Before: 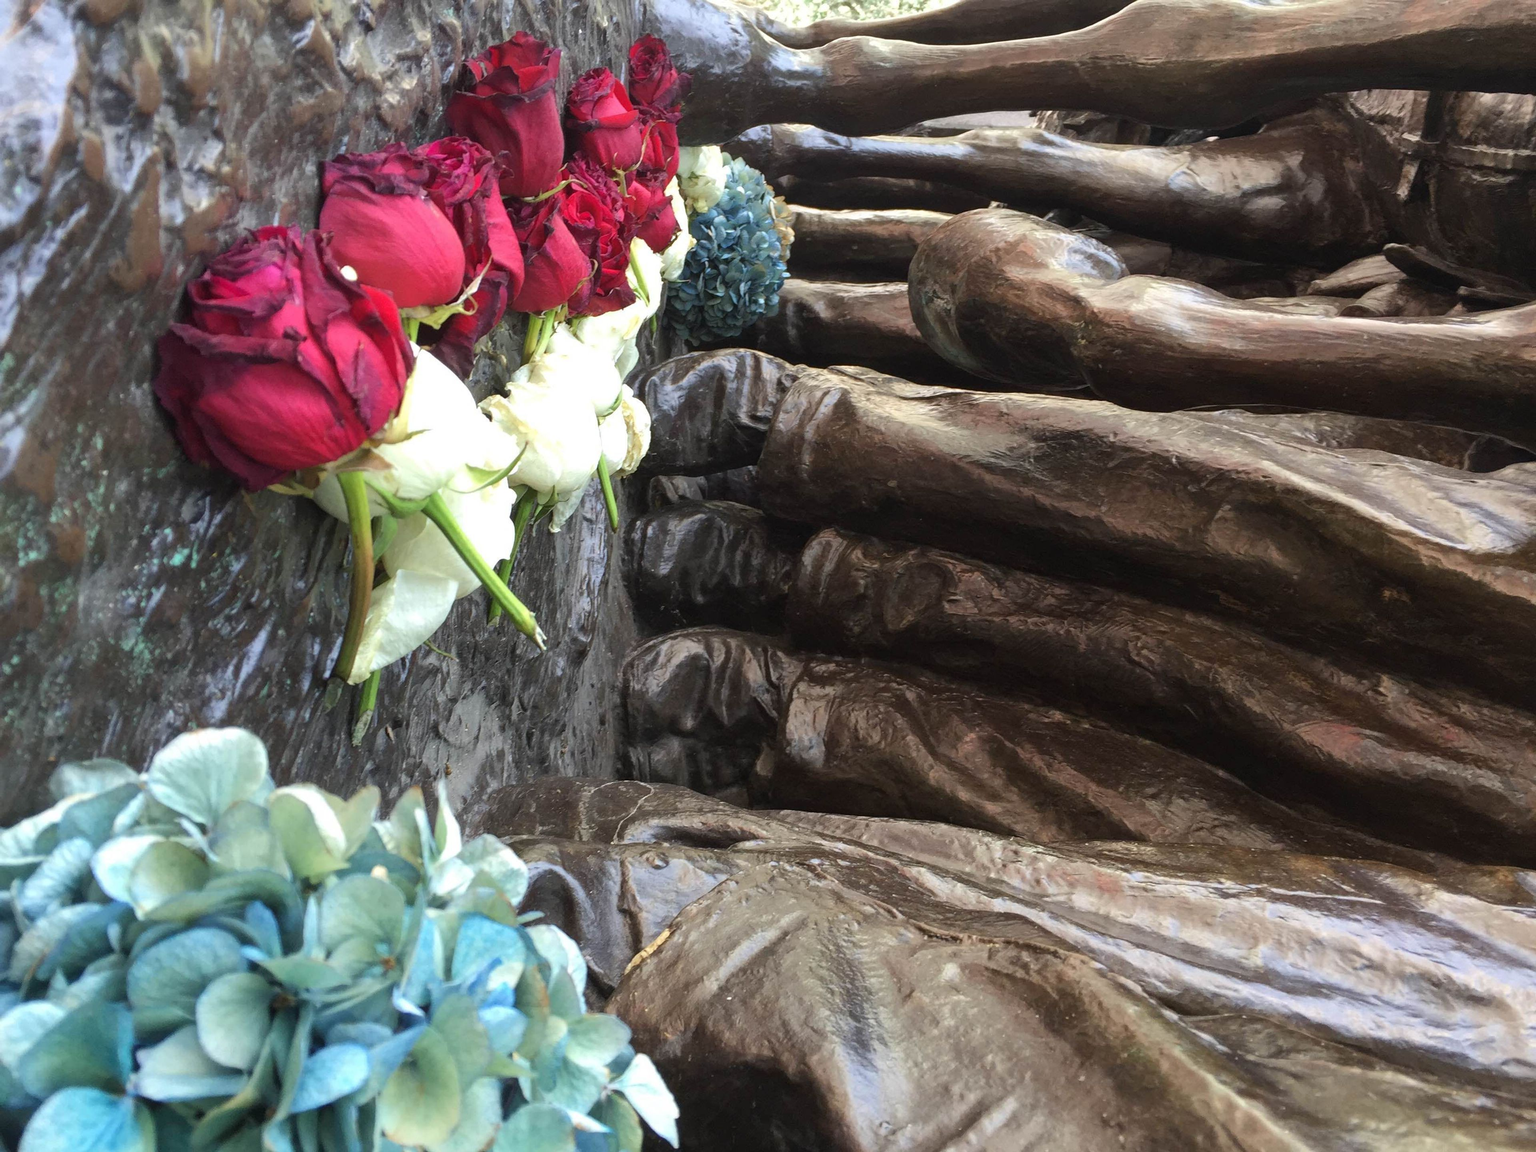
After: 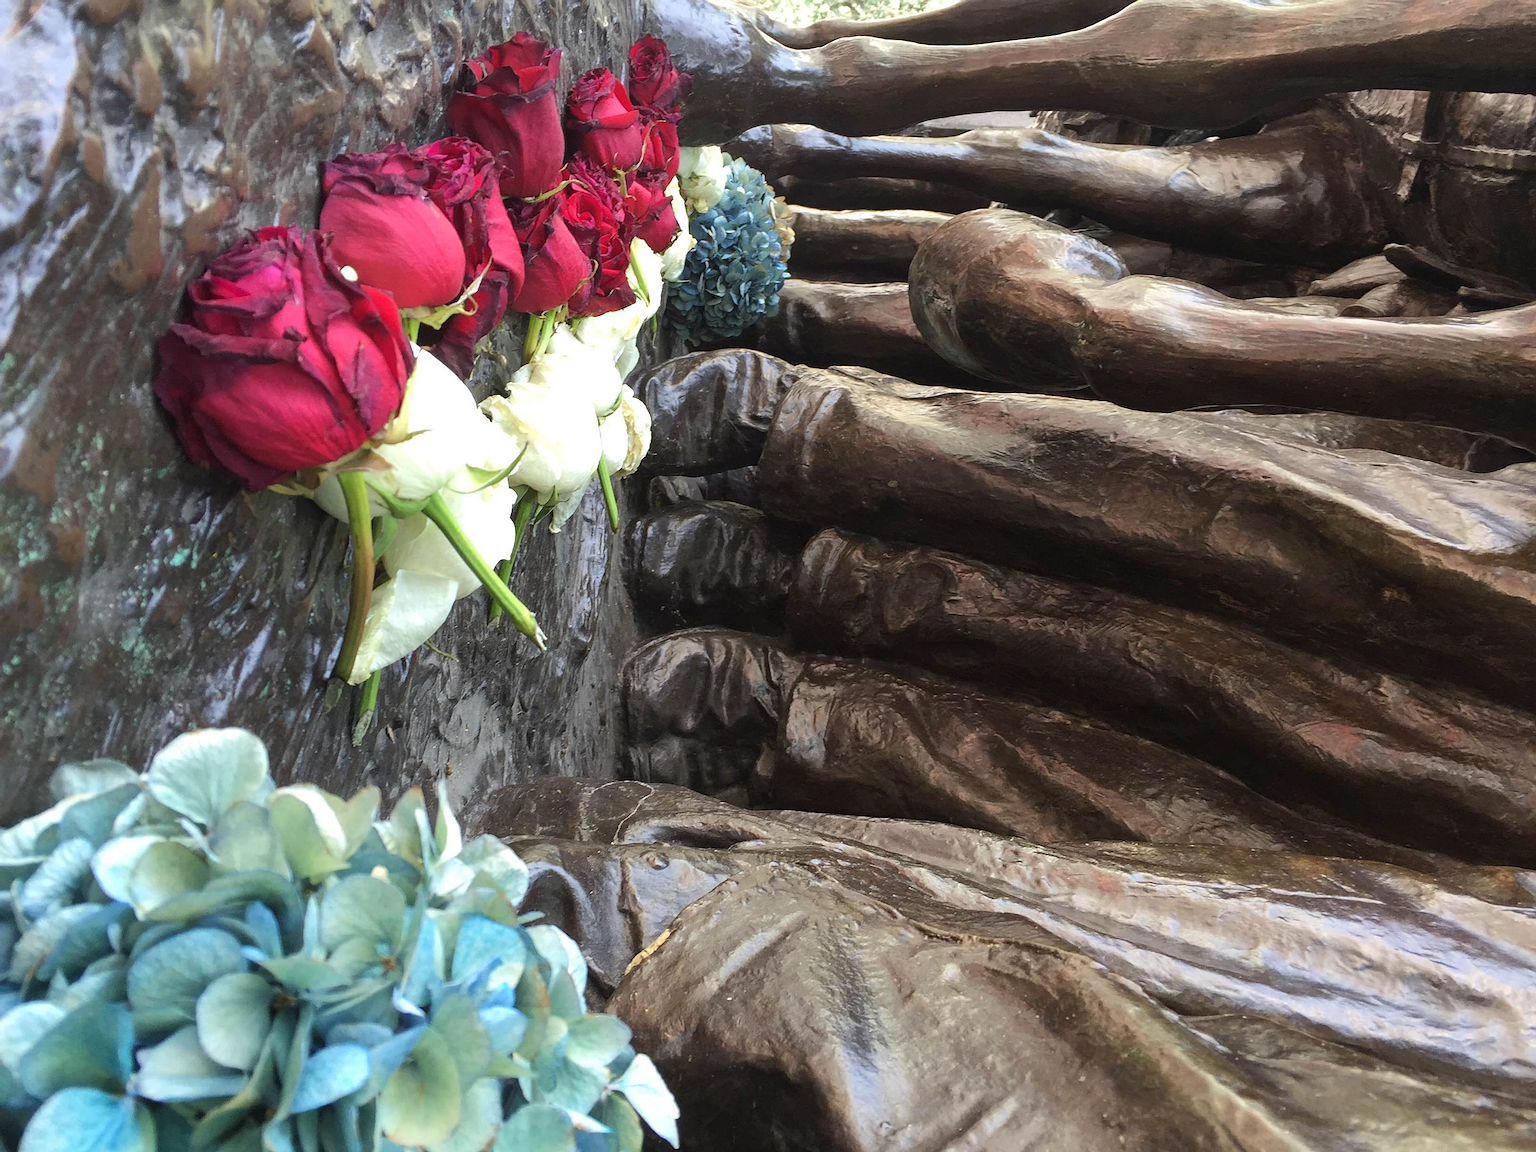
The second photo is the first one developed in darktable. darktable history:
base curve: curves: ch0 [(0, 0) (0.283, 0.295) (1, 1)]
sharpen: on, module defaults
